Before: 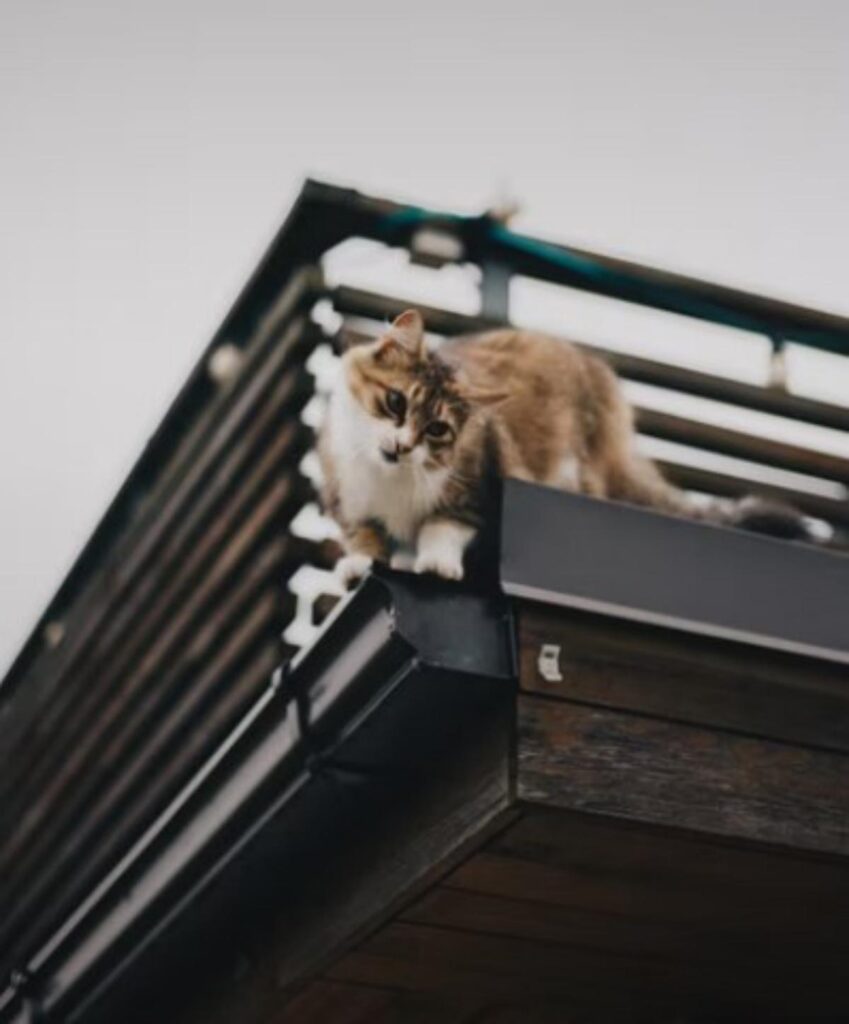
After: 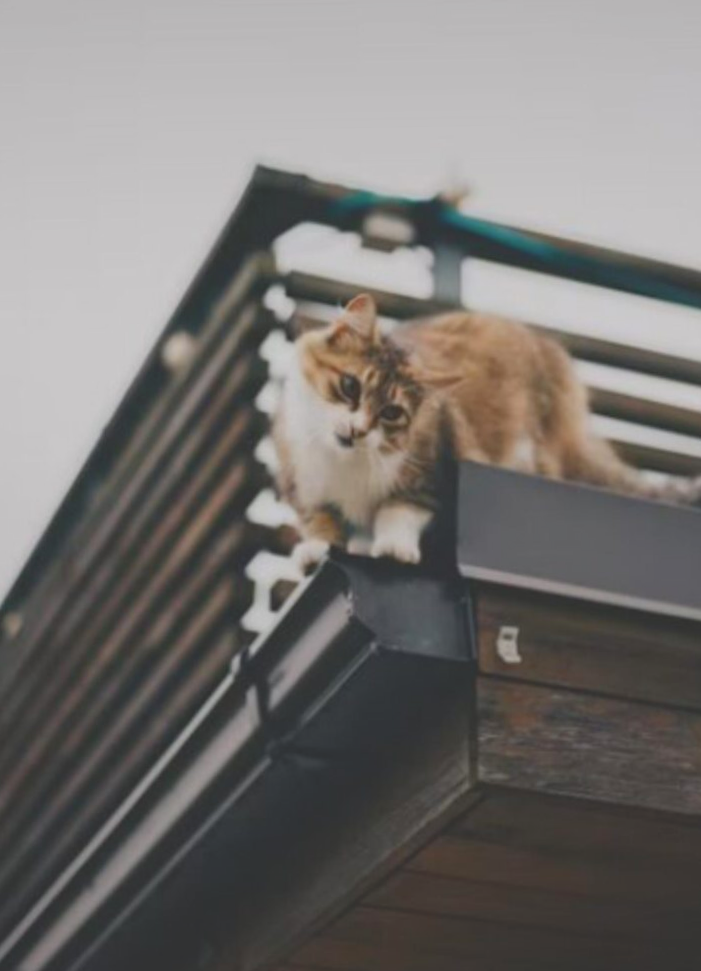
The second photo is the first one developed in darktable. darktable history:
tone curve: curves: ch0 [(0, 0.172) (1, 0.91)], color space Lab, independent channels, preserve colors none
crop and rotate: angle 1°, left 4.281%, top 0.642%, right 11.383%, bottom 2.486%
